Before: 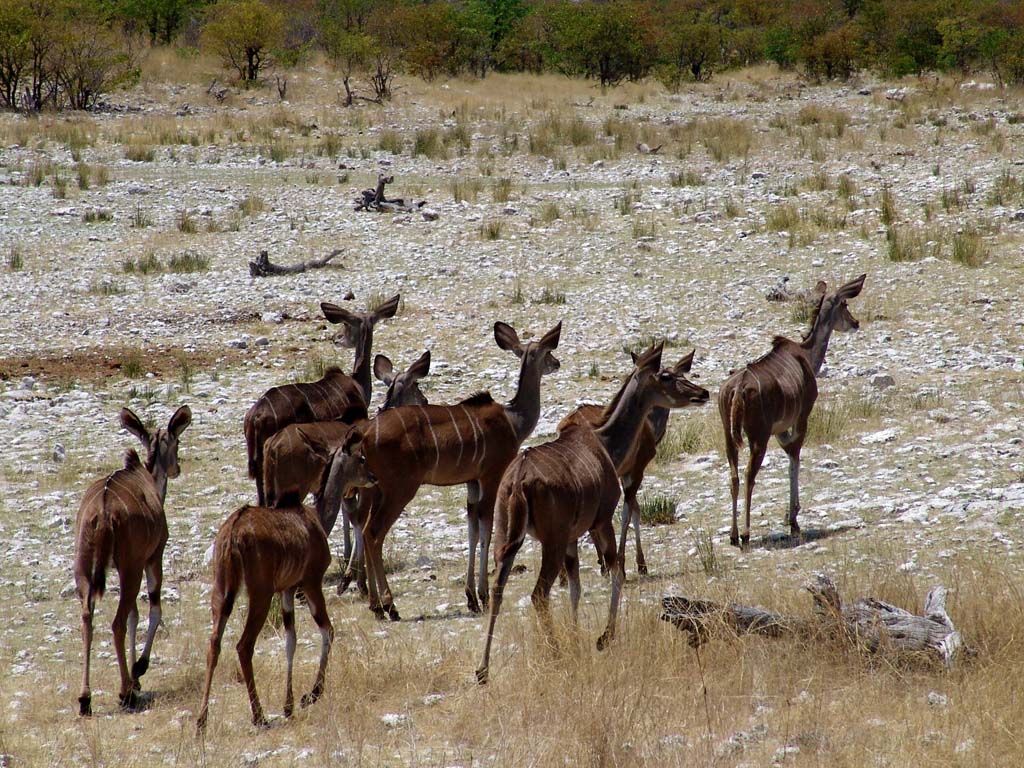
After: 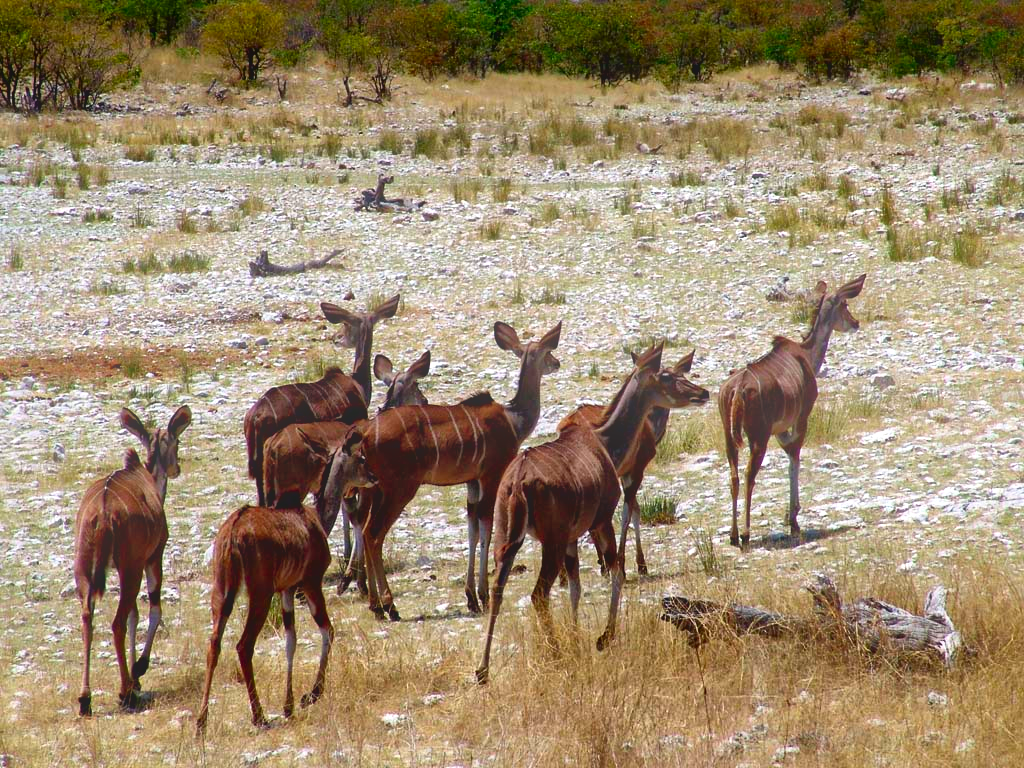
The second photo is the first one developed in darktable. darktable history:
color contrast: green-magenta contrast 1.69, blue-yellow contrast 1.49
local contrast: mode bilateral grid, contrast 20, coarseness 50, detail 171%, midtone range 0.2
bloom: on, module defaults
tone equalizer: on, module defaults
